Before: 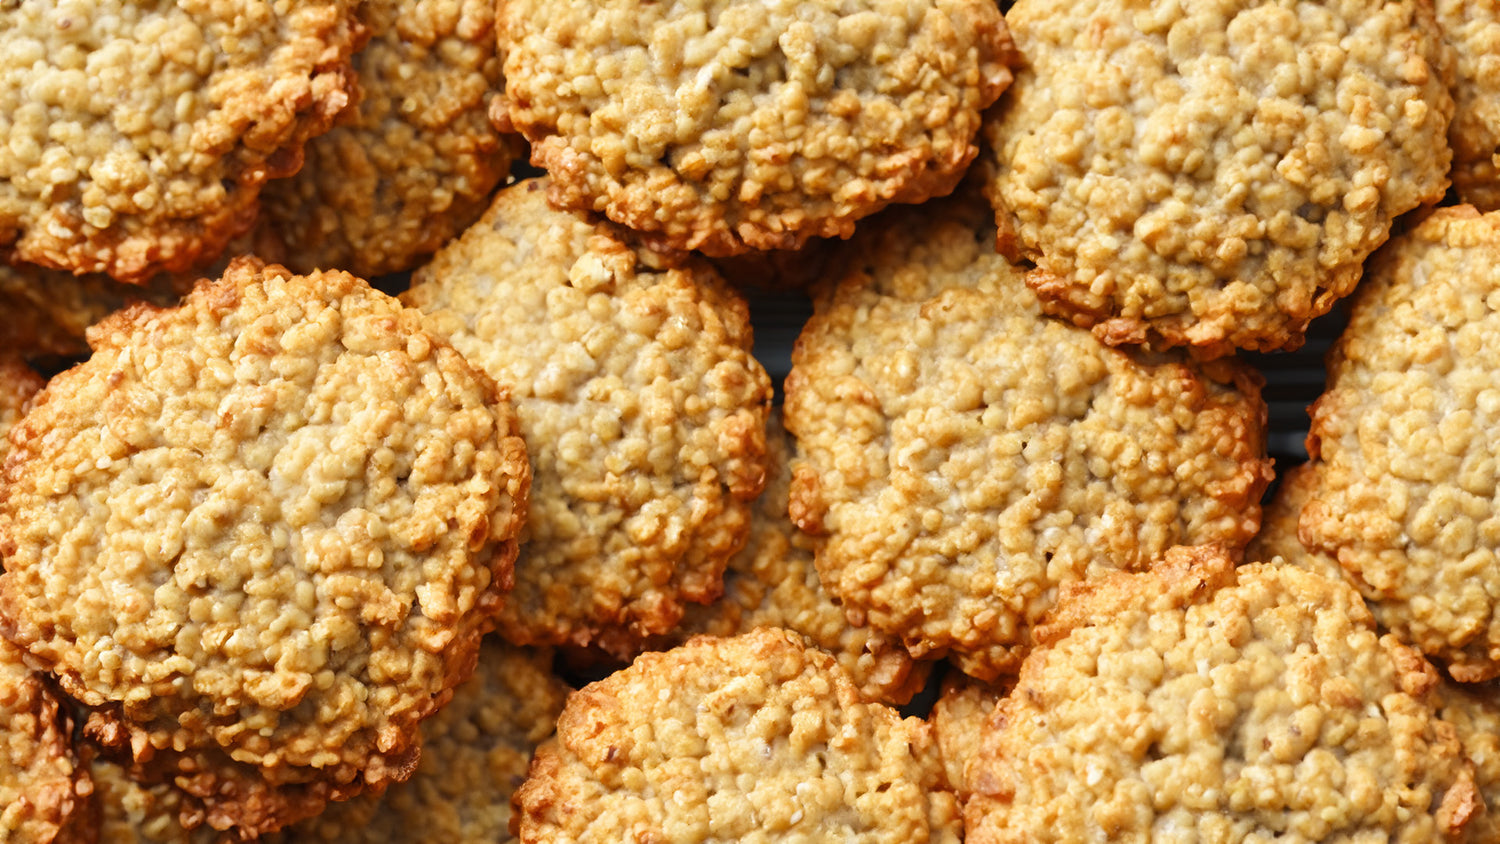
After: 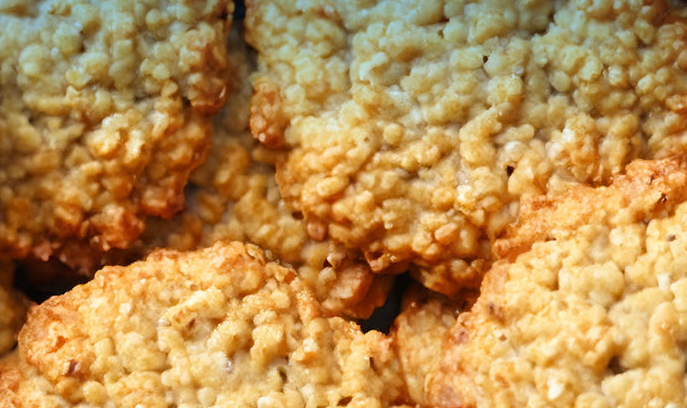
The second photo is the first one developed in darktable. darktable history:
white balance: red 1, blue 1
graduated density: density 2.02 EV, hardness 44%, rotation 0.374°, offset 8.21, hue 208.8°, saturation 97%
crop: left 35.976%, top 45.819%, right 18.162%, bottom 5.807%
